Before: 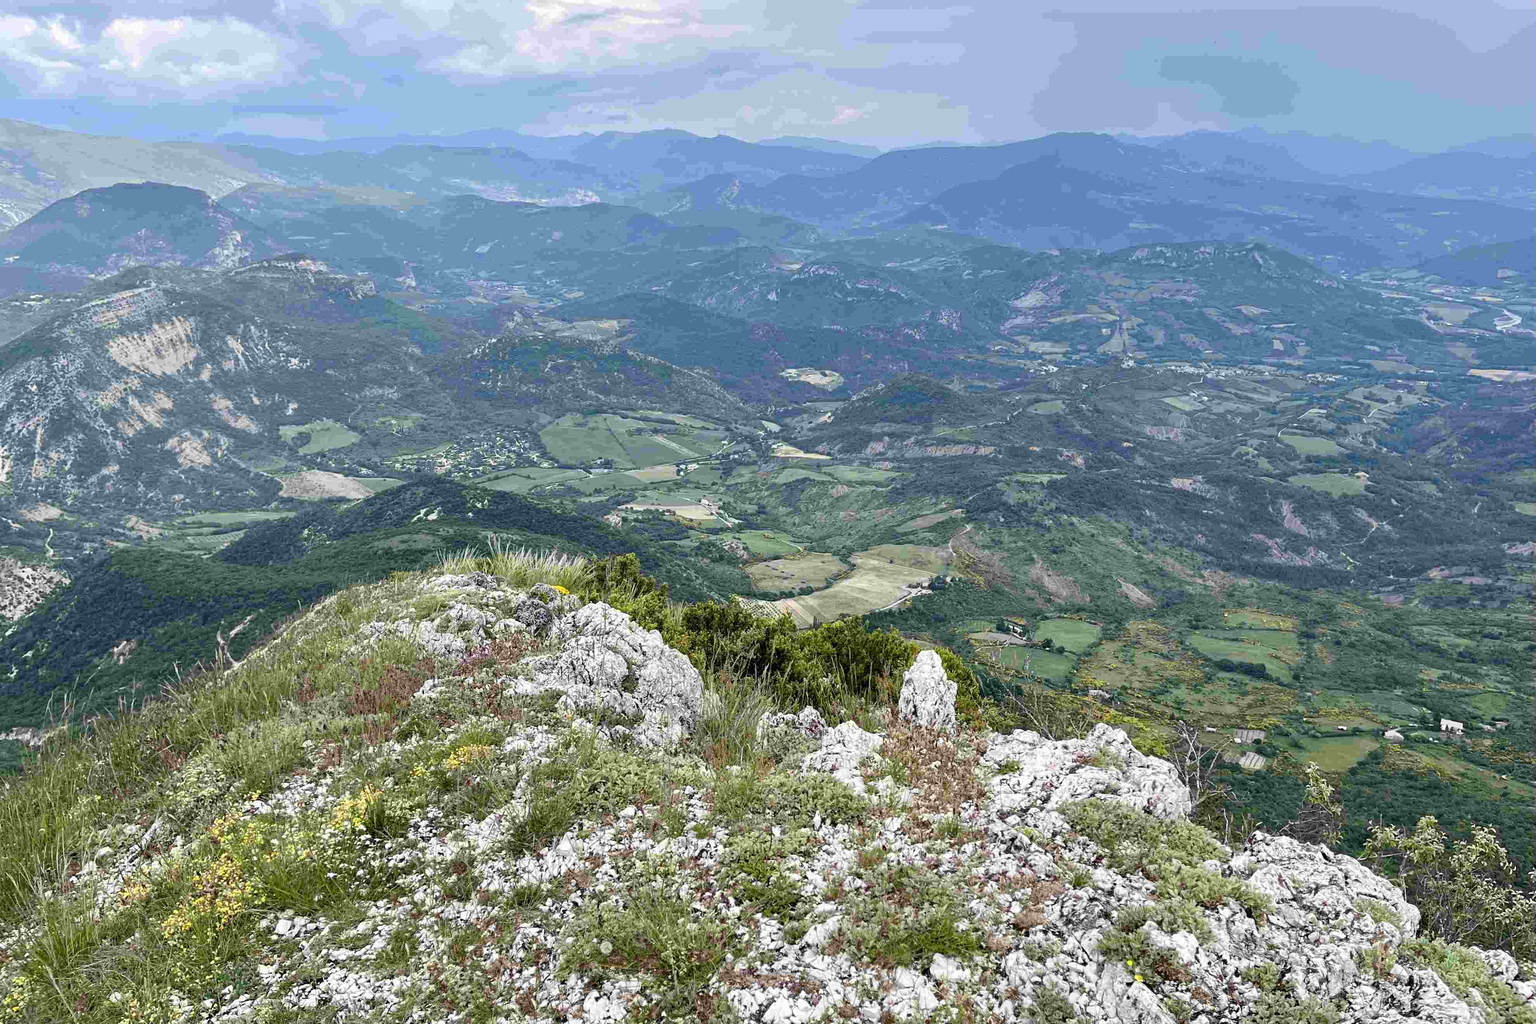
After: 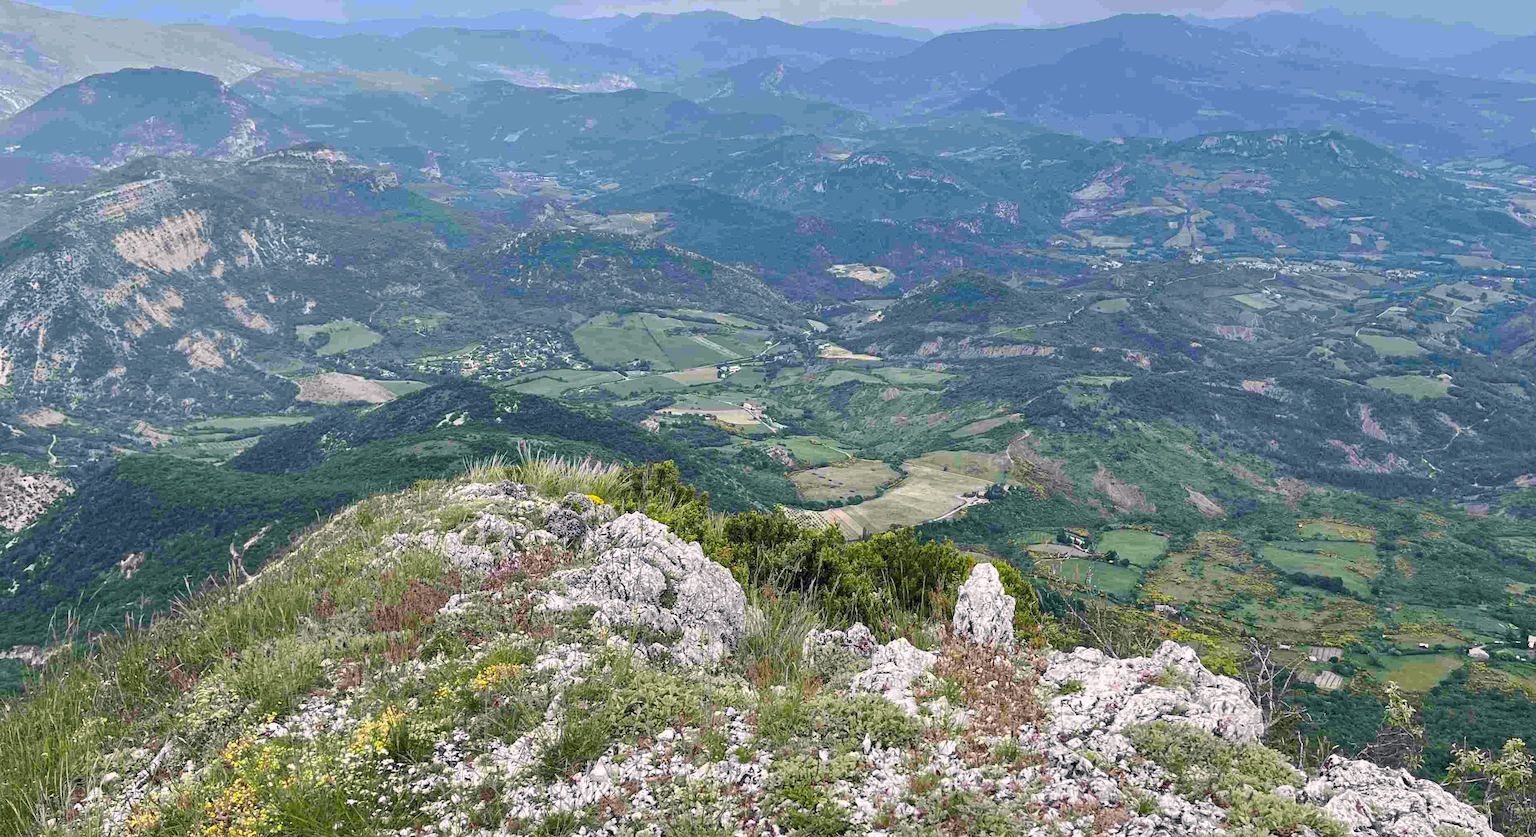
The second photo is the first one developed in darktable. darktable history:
crop and rotate: angle 0.03°, top 11.643%, right 5.651%, bottom 11.189%
color balance rgb: shadows lift › chroma 1.41%, shadows lift › hue 260°, power › chroma 0.5%, power › hue 260°, highlights gain › chroma 1%, highlights gain › hue 27°, saturation formula JzAzBz (2021)
tone curve: curves: ch0 [(0, 0) (0.003, 0.023) (0.011, 0.033) (0.025, 0.057) (0.044, 0.099) (0.069, 0.132) (0.1, 0.155) (0.136, 0.179) (0.177, 0.213) (0.224, 0.255) (0.277, 0.299) (0.335, 0.347) (0.399, 0.407) (0.468, 0.473) (0.543, 0.546) (0.623, 0.619) (0.709, 0.698) (0.801, 0.775) (0.898, 0.871) (1, 1)], preserve colors none
